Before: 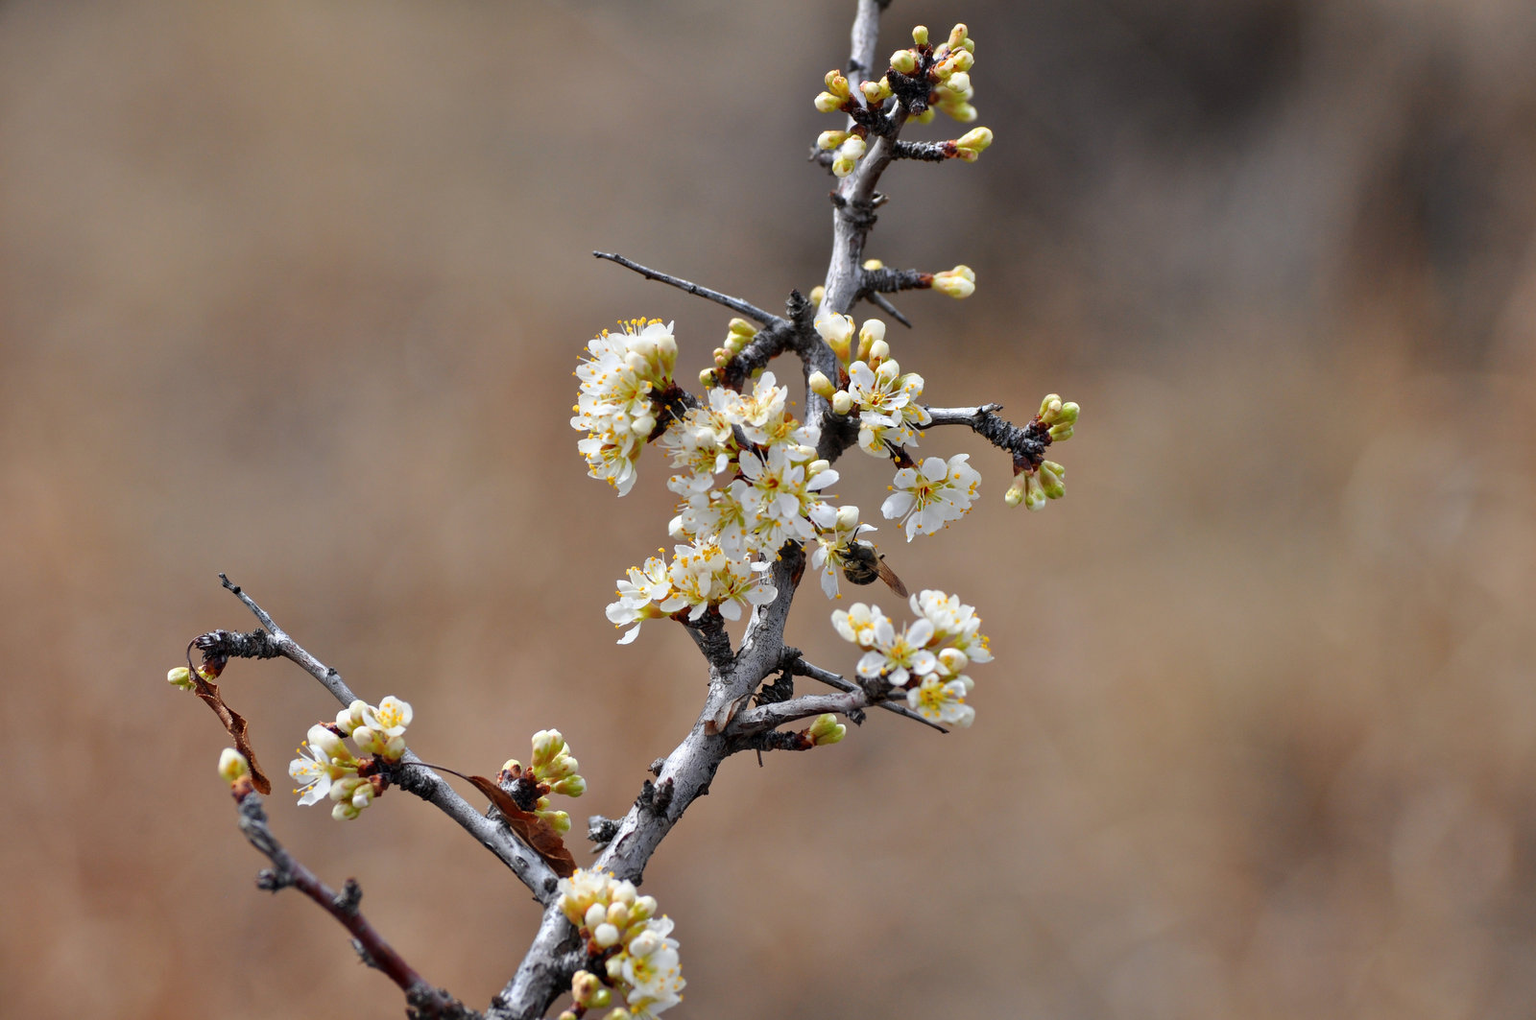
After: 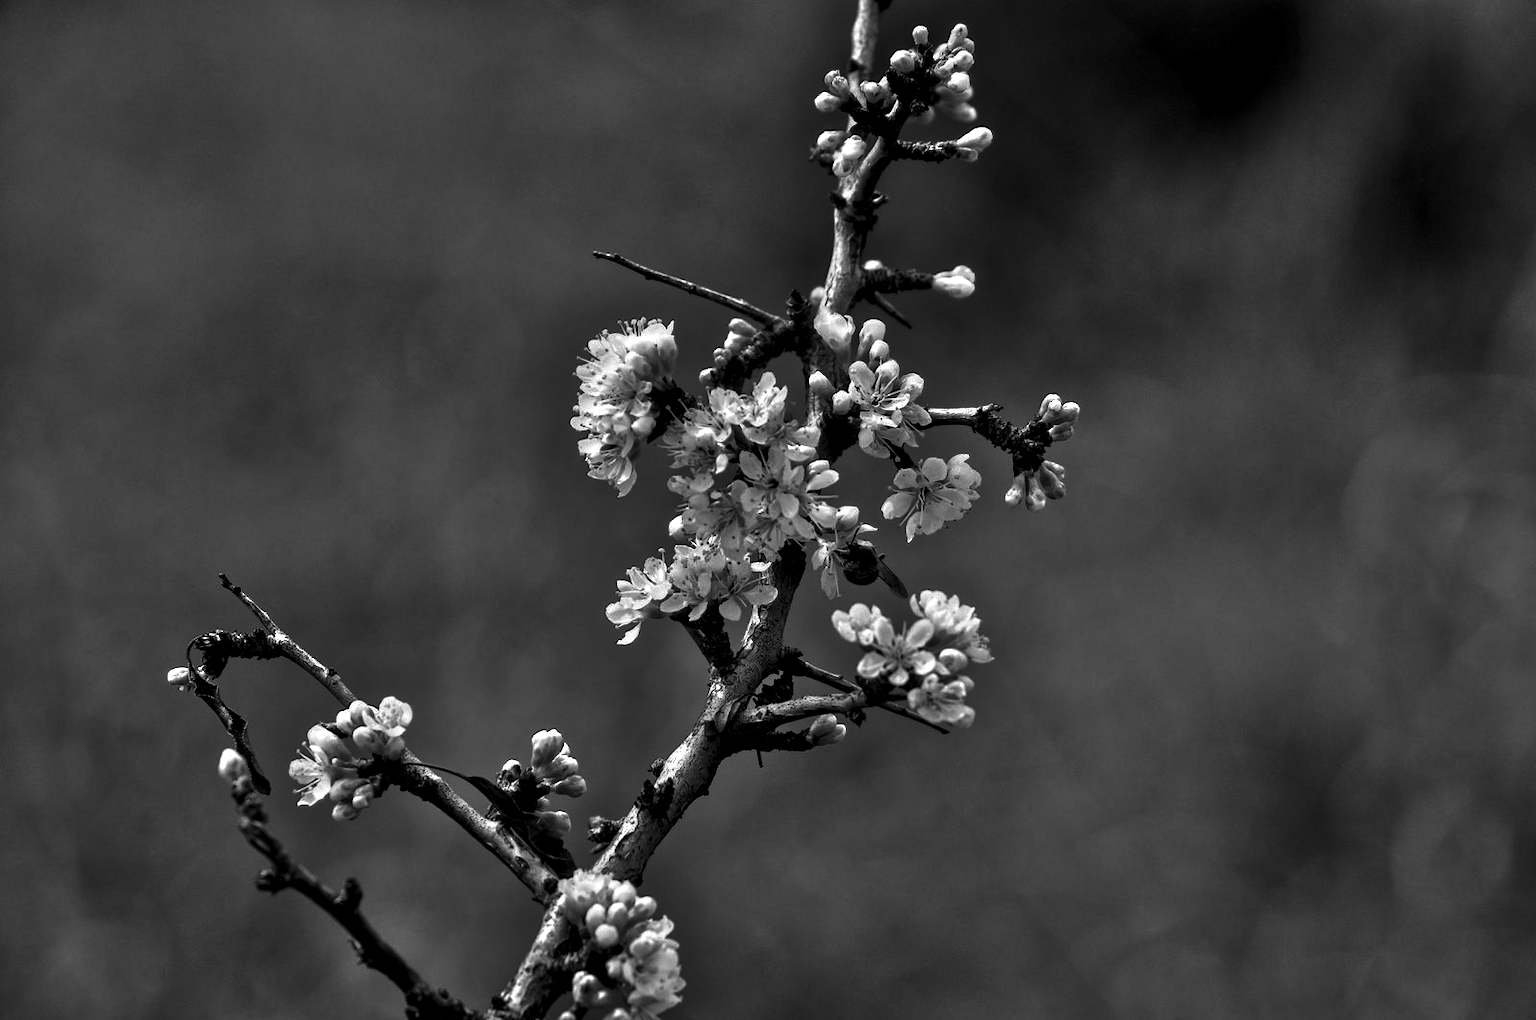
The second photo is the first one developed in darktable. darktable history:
tone equalizer: -7 EV 0.15 EV, -6 EV 0.6 EV, -5 EV 1.15 EV, -4 EV 1.33 EV, -3 EV 1.15 EV, -2 EV 0.6 EV, -1 EV 0.15 EV, mask exposure compensation -0.5 EV
contrast brightness saturation: contrast 0.02, brightness -1, saturation -1
local contrast: detail 130%
